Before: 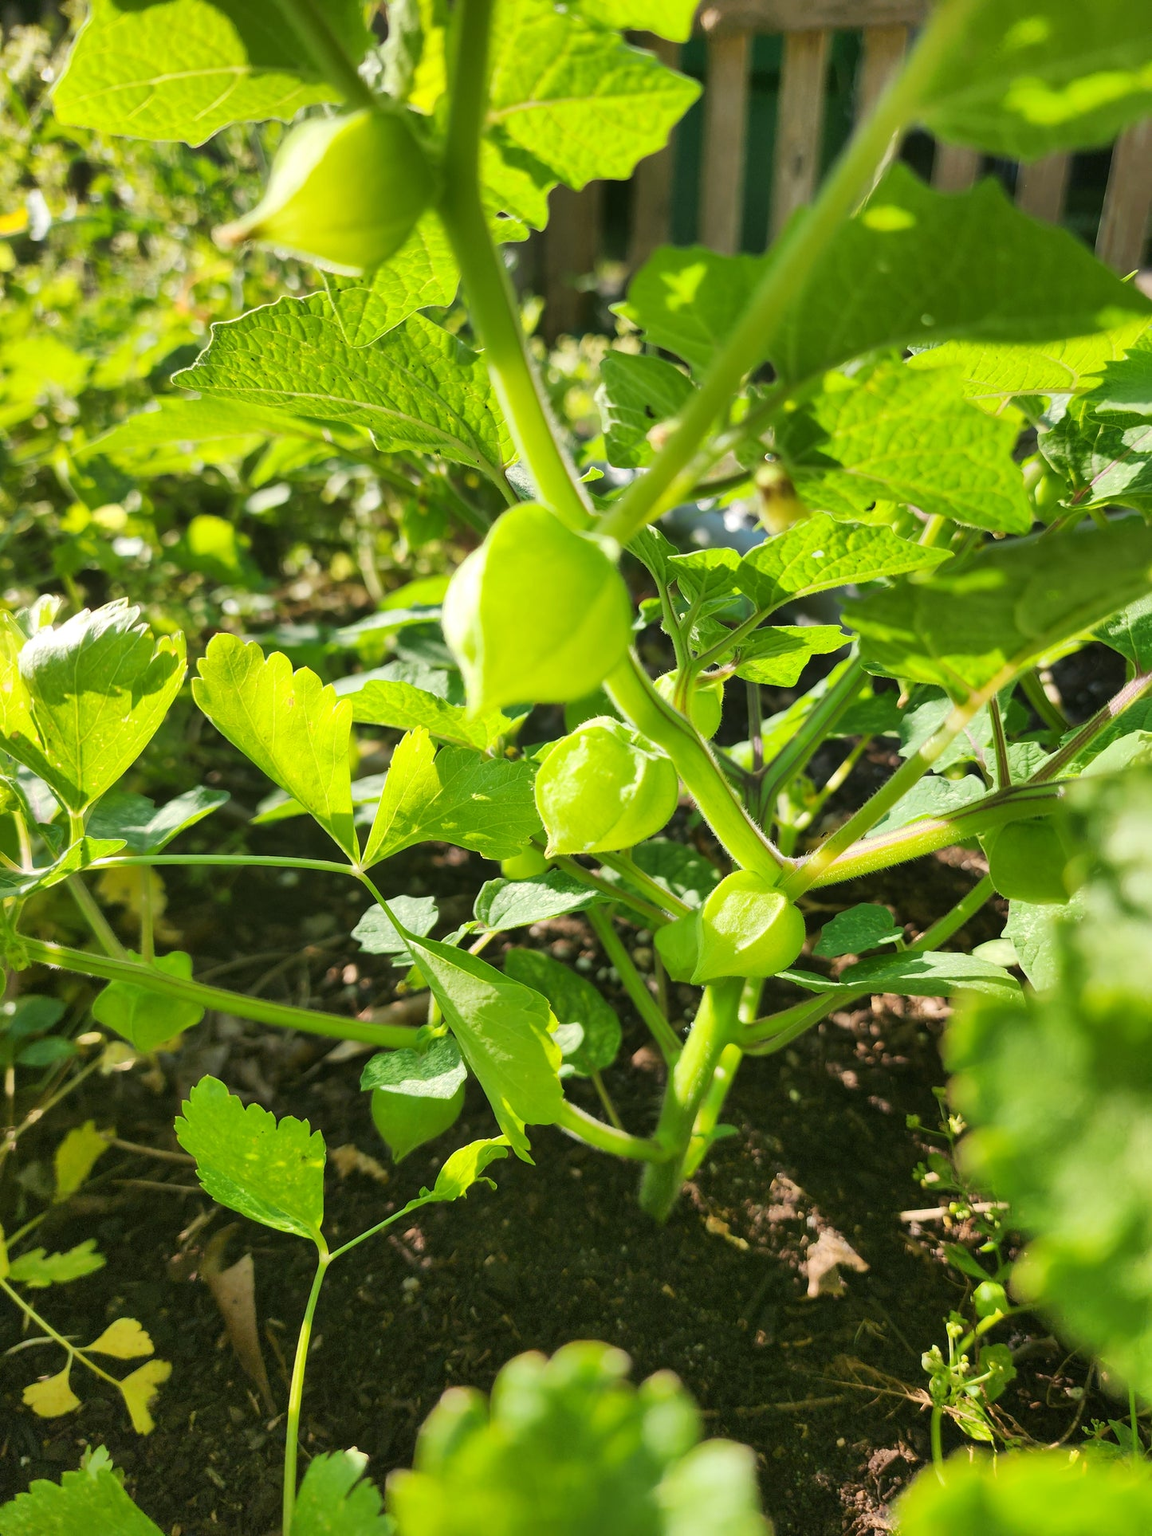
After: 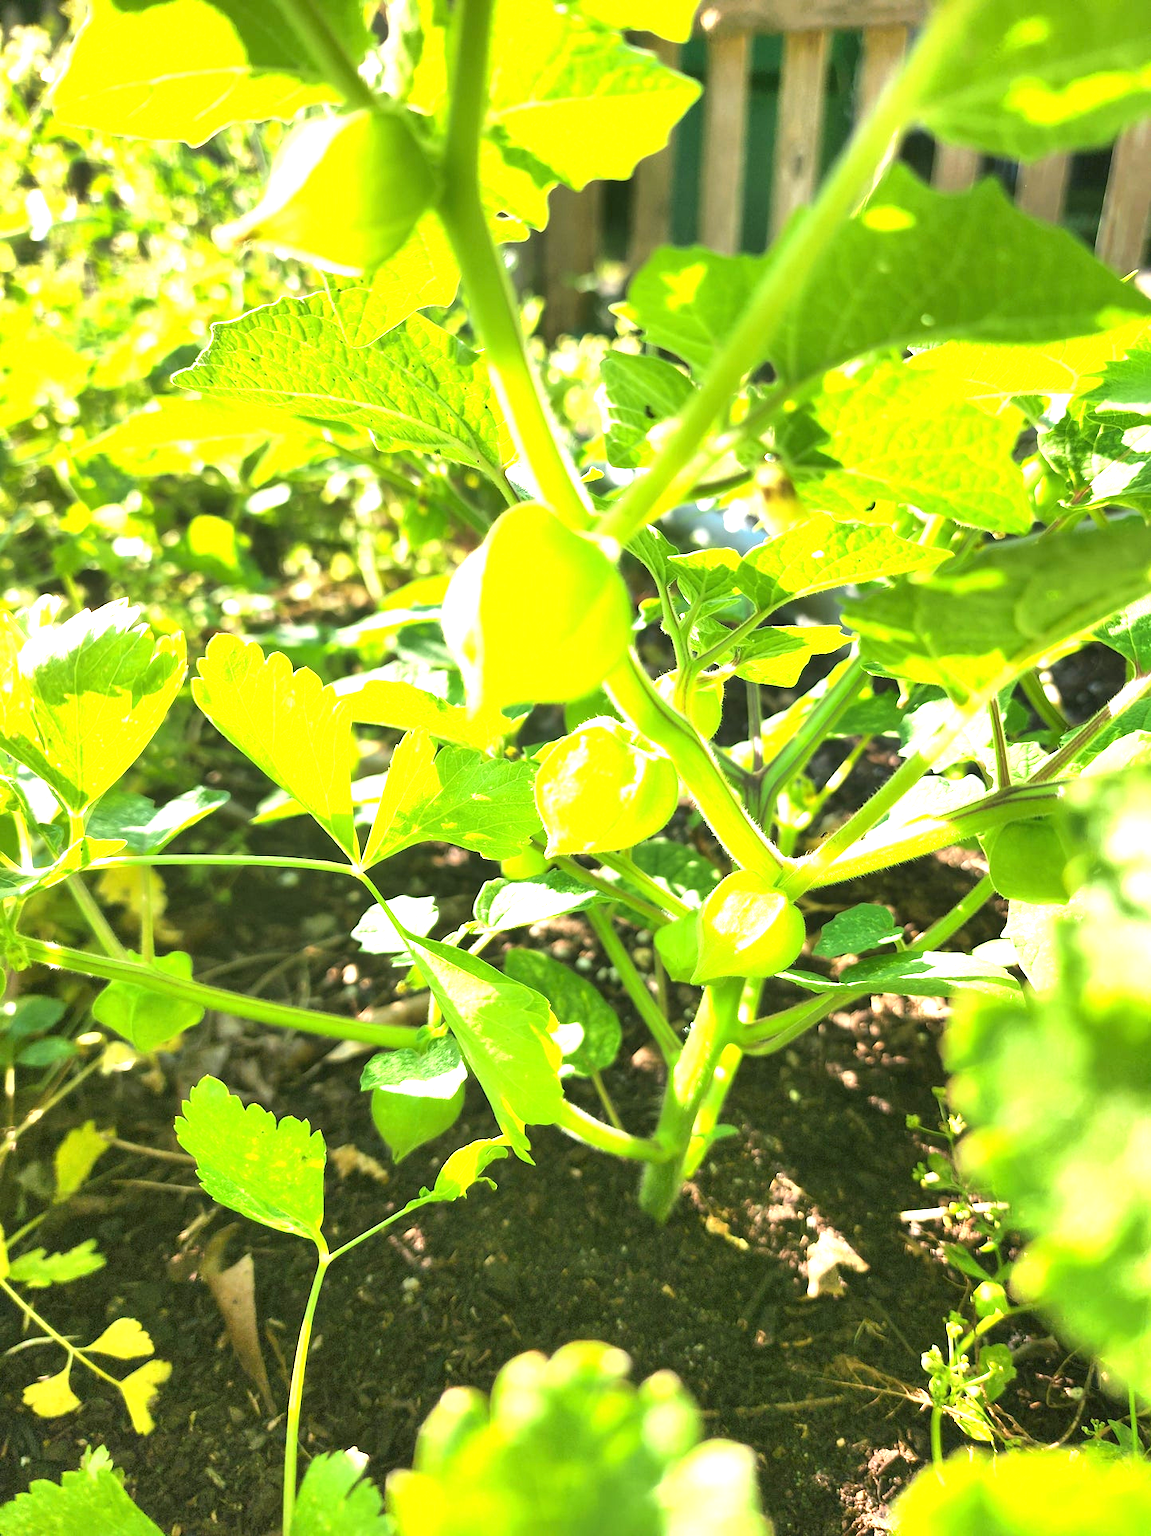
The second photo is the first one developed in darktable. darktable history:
exposure: black level correction 0, exposure 1.45 EV, compensate highlight preservation false
contrast equalizer: octaves 7, y [[0.5 ×6], [0.5 ×6], [0.5, 0.5, 0.501, 0.545, 0.707, 0.863], [0 ×6], [0 ×6]], mix -0.19
